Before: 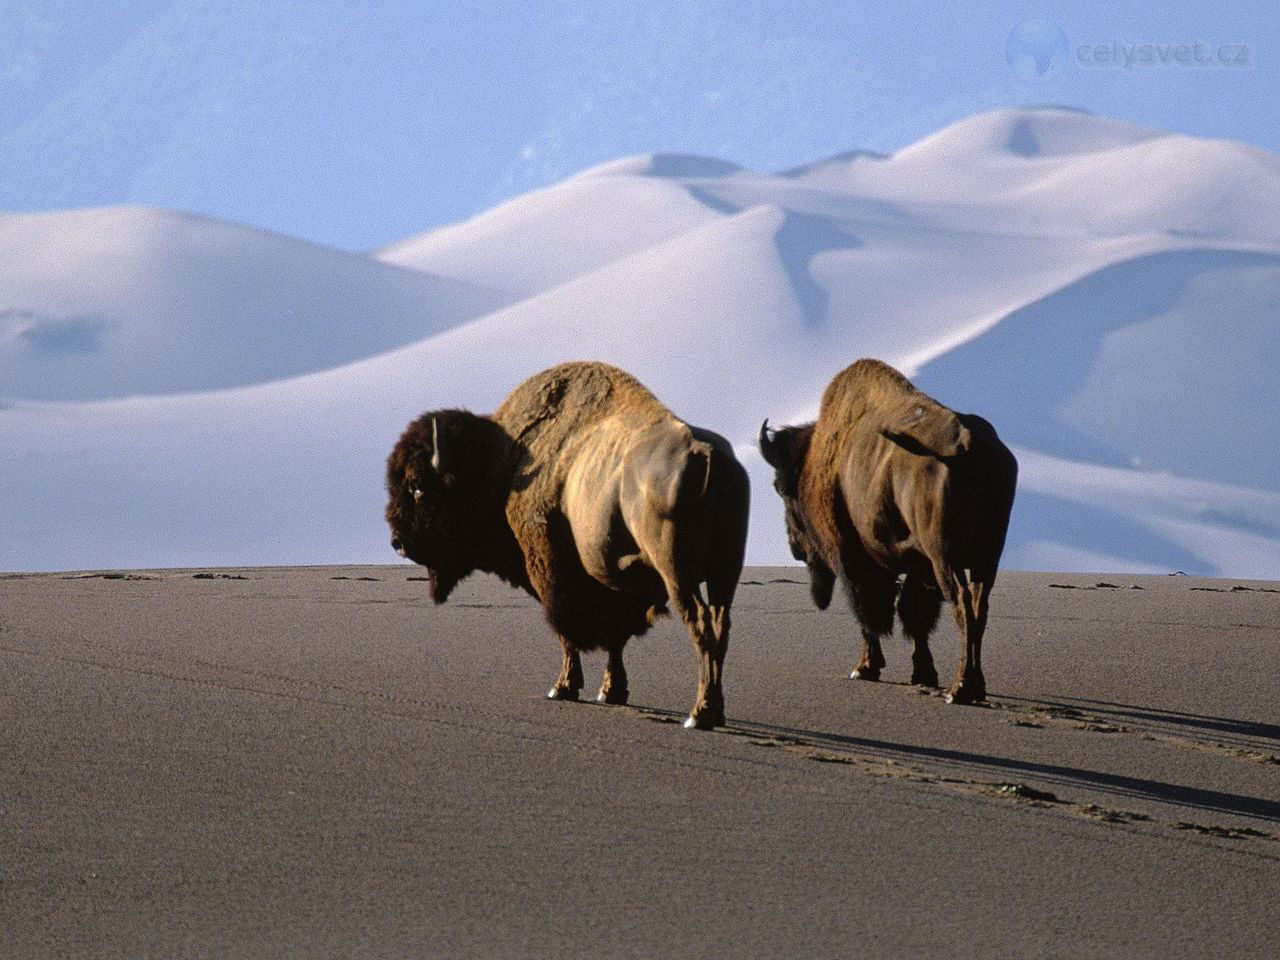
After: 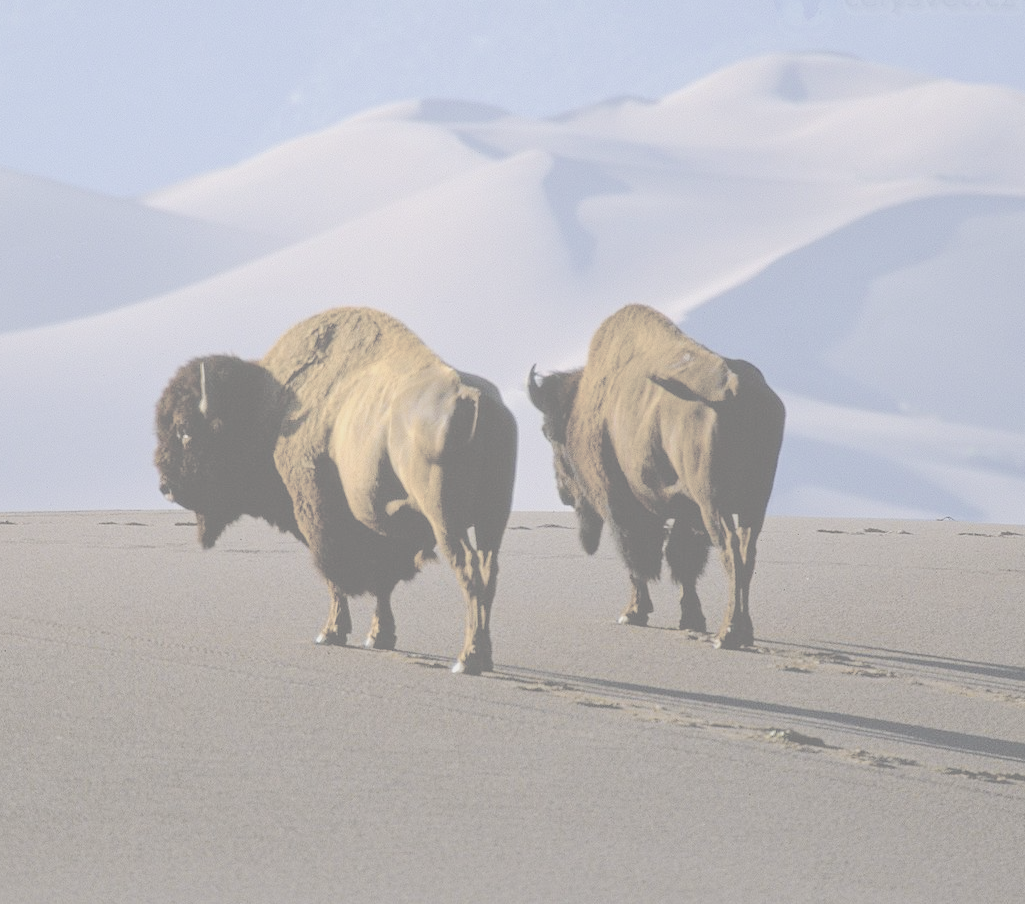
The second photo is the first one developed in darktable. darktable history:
contrast brightness saturation: contrast -0.334, brightness 0.767, saturation -0.795
crop and rotate: left 18.172%, top 5.796%, right 1.707%
color balance rgb: perceptual saturation grading › global saturation 63.965%, perceptual saturation grading › highlights 59.462%, perceptual saturation grading › mid-tones 49.882%, perceptual saturation grading › shadows 50.014%, global vibrance 14.704%
